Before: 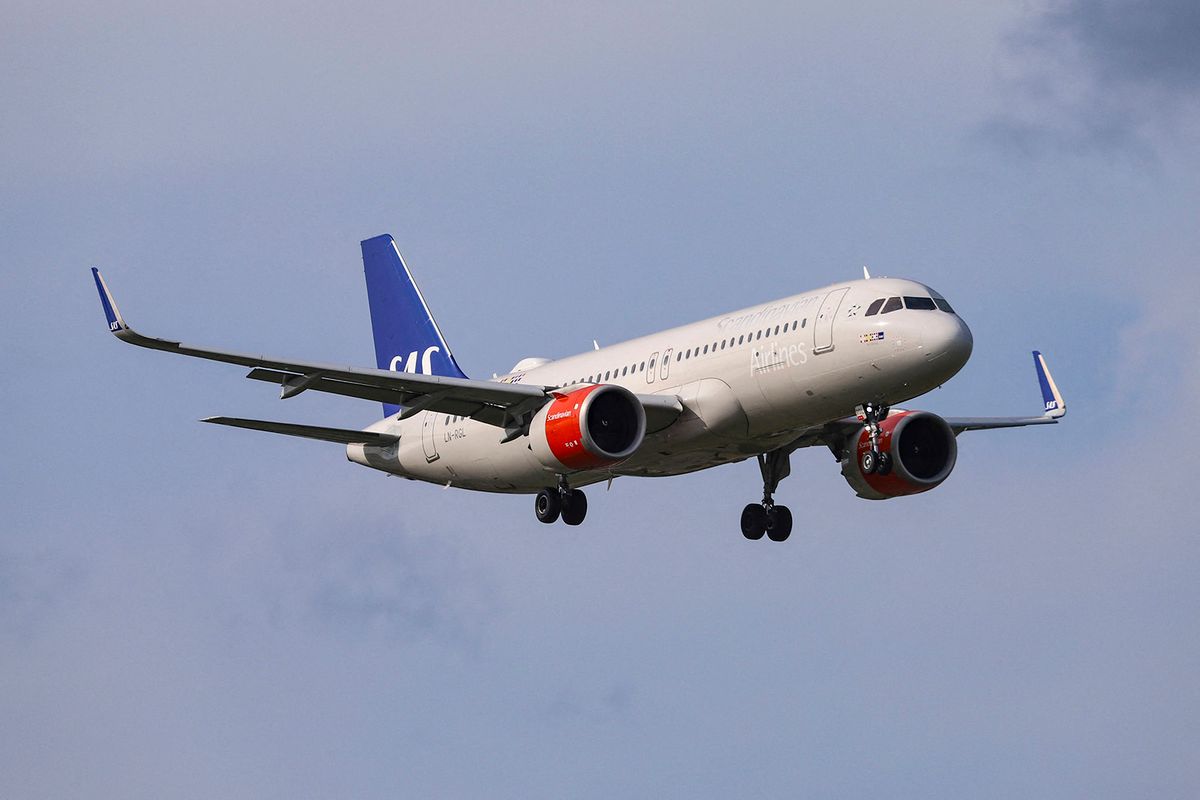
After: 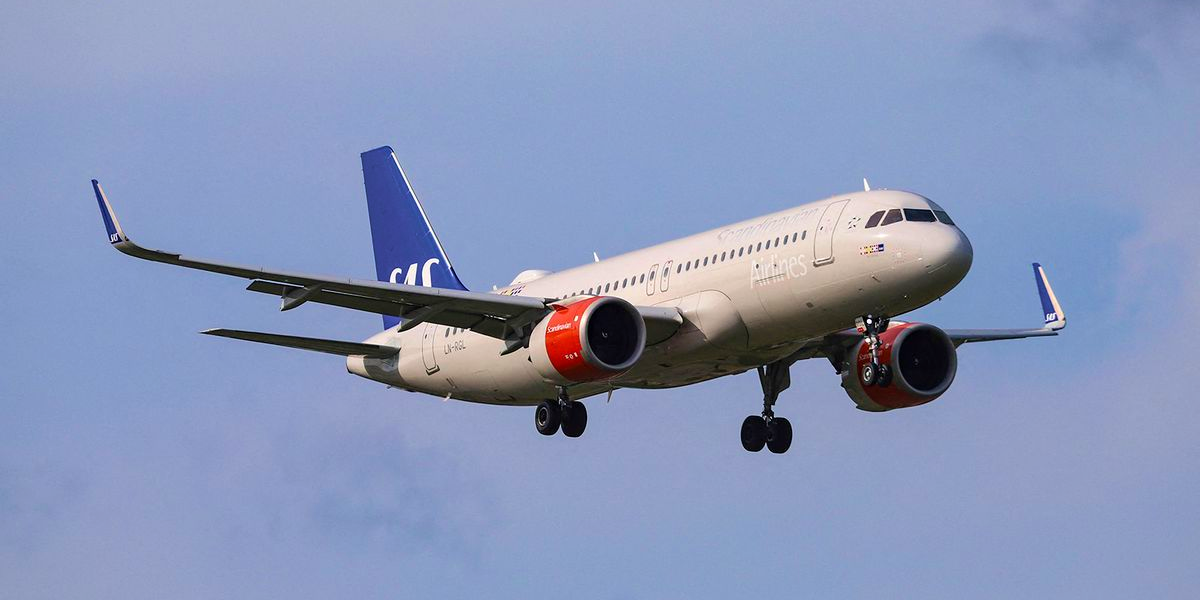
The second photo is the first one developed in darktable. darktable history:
velvia: strength 45%
shadows and highlights: shadows -70, highlights 35, soften with gaussian
crop: top 11.038%, bottom 13.962%
